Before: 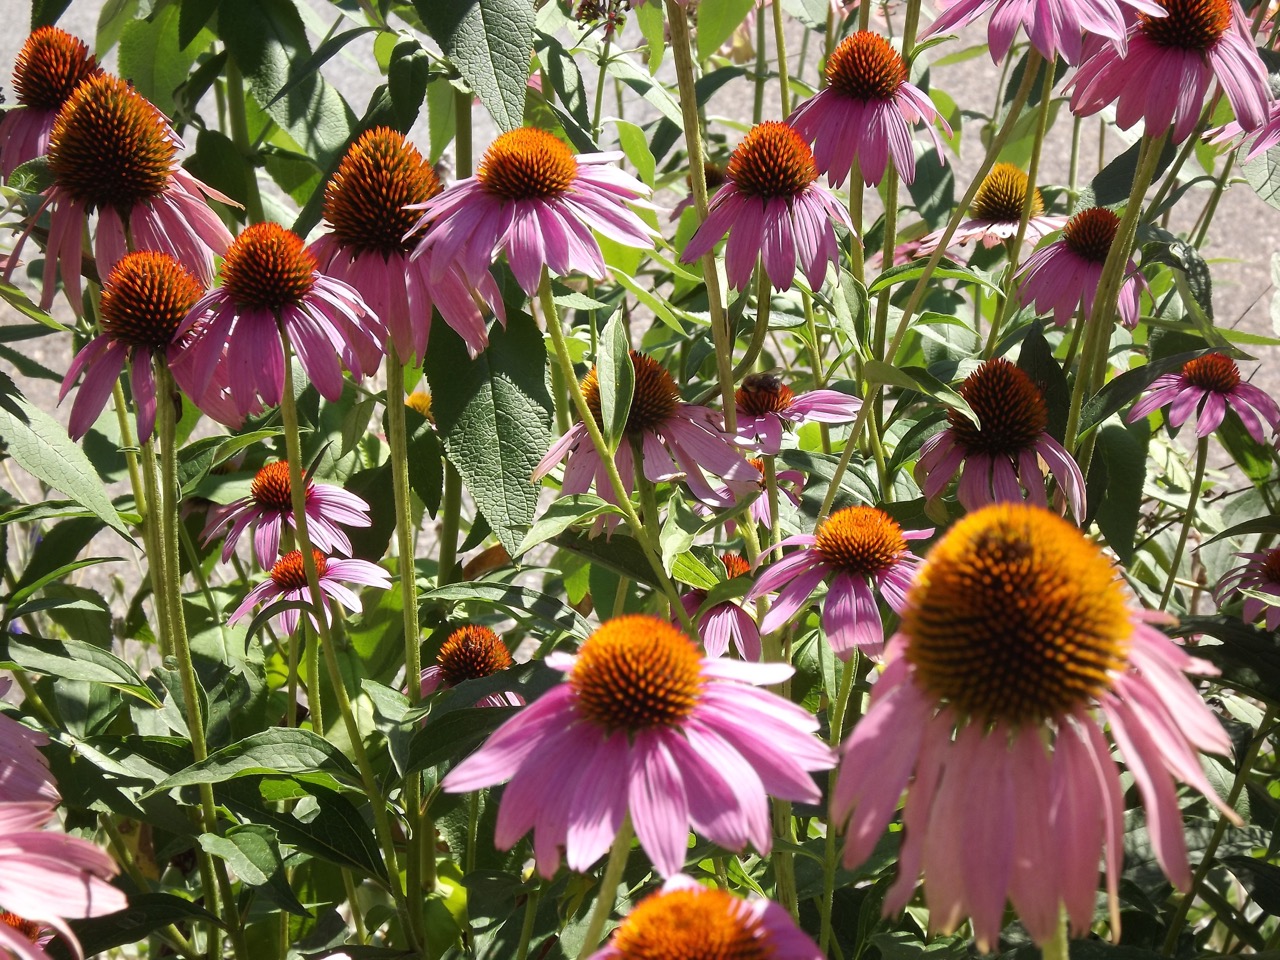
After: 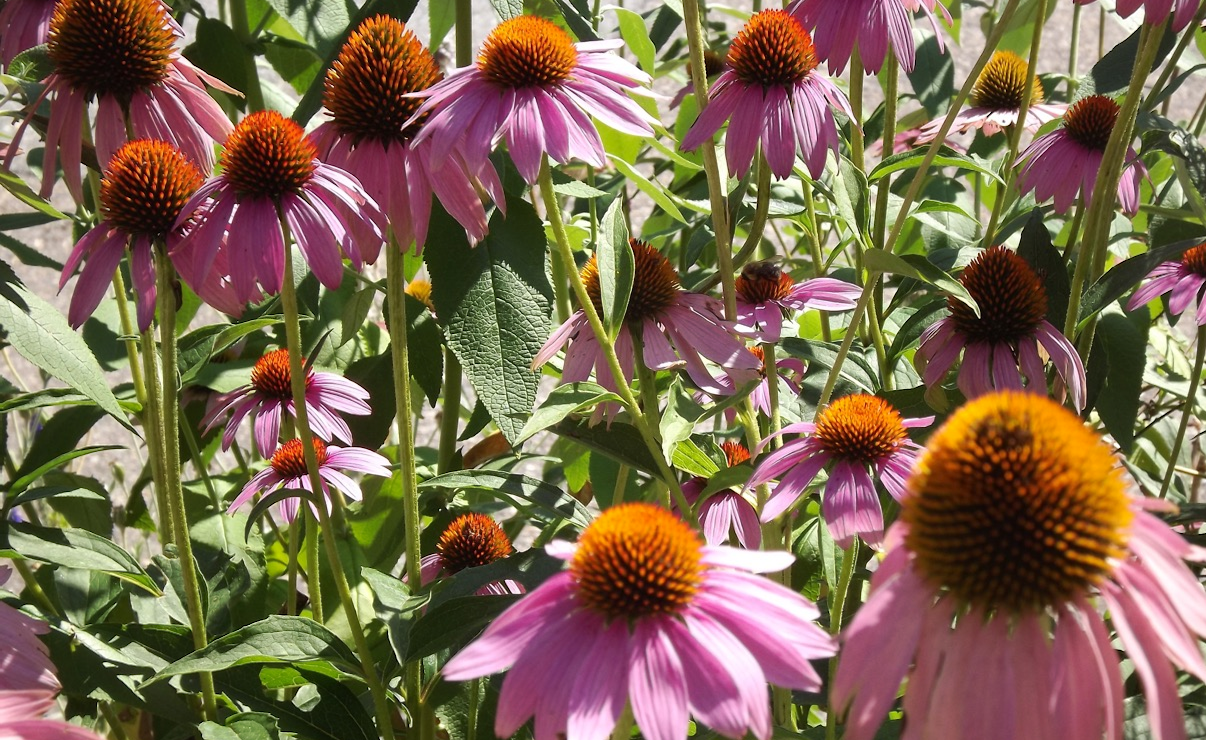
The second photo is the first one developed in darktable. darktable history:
crop and rotate: angle 0.03°, top 11.643%, right 5.651%, bottom 11.189%
tone curve: curves: ch0 [(0, 0) (0.003, 0.003) (0.011, 0.011) (0.025, 0.025) (0.044, 0.044) (0.069, 0.068) (0.1, 0.098) (0.136, 0.134) (0.177, 0.175) (0.224, 0.221) (0.277, 0.273) (0.335, 0.33) (0.399, 0.393) (0.468, 0.461) (0.543, 0.546) (0.623, 0.625) (0.709, 0.711) (0.801, 0.802) (0.898, 0.898) (1, 1)], preserve colors none
